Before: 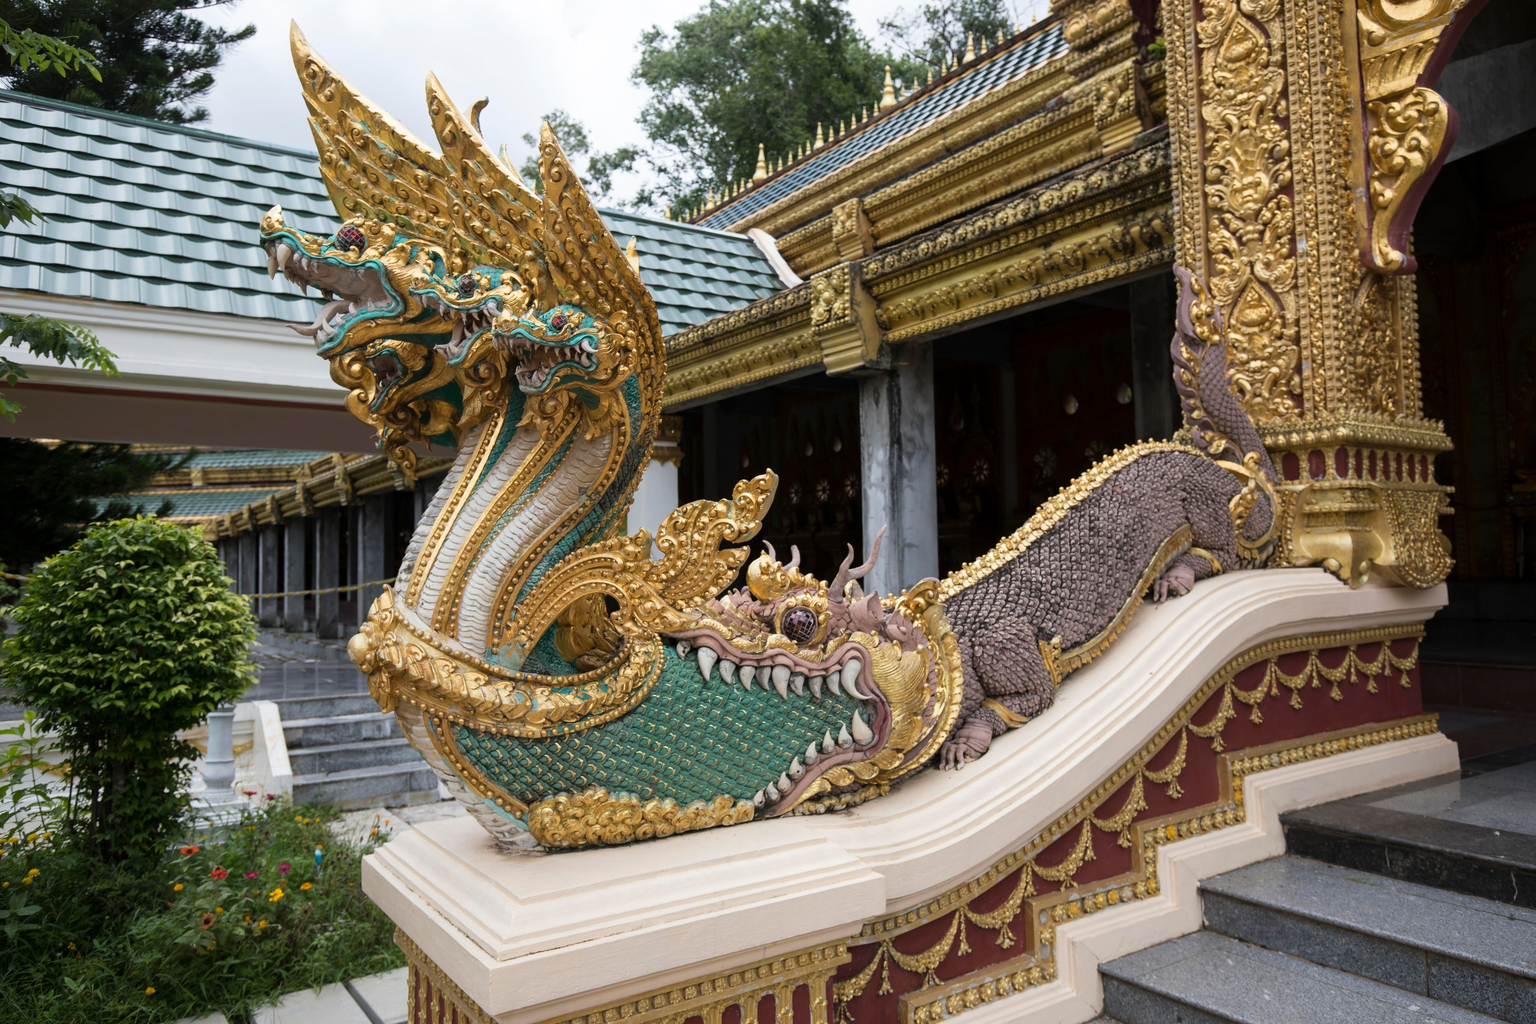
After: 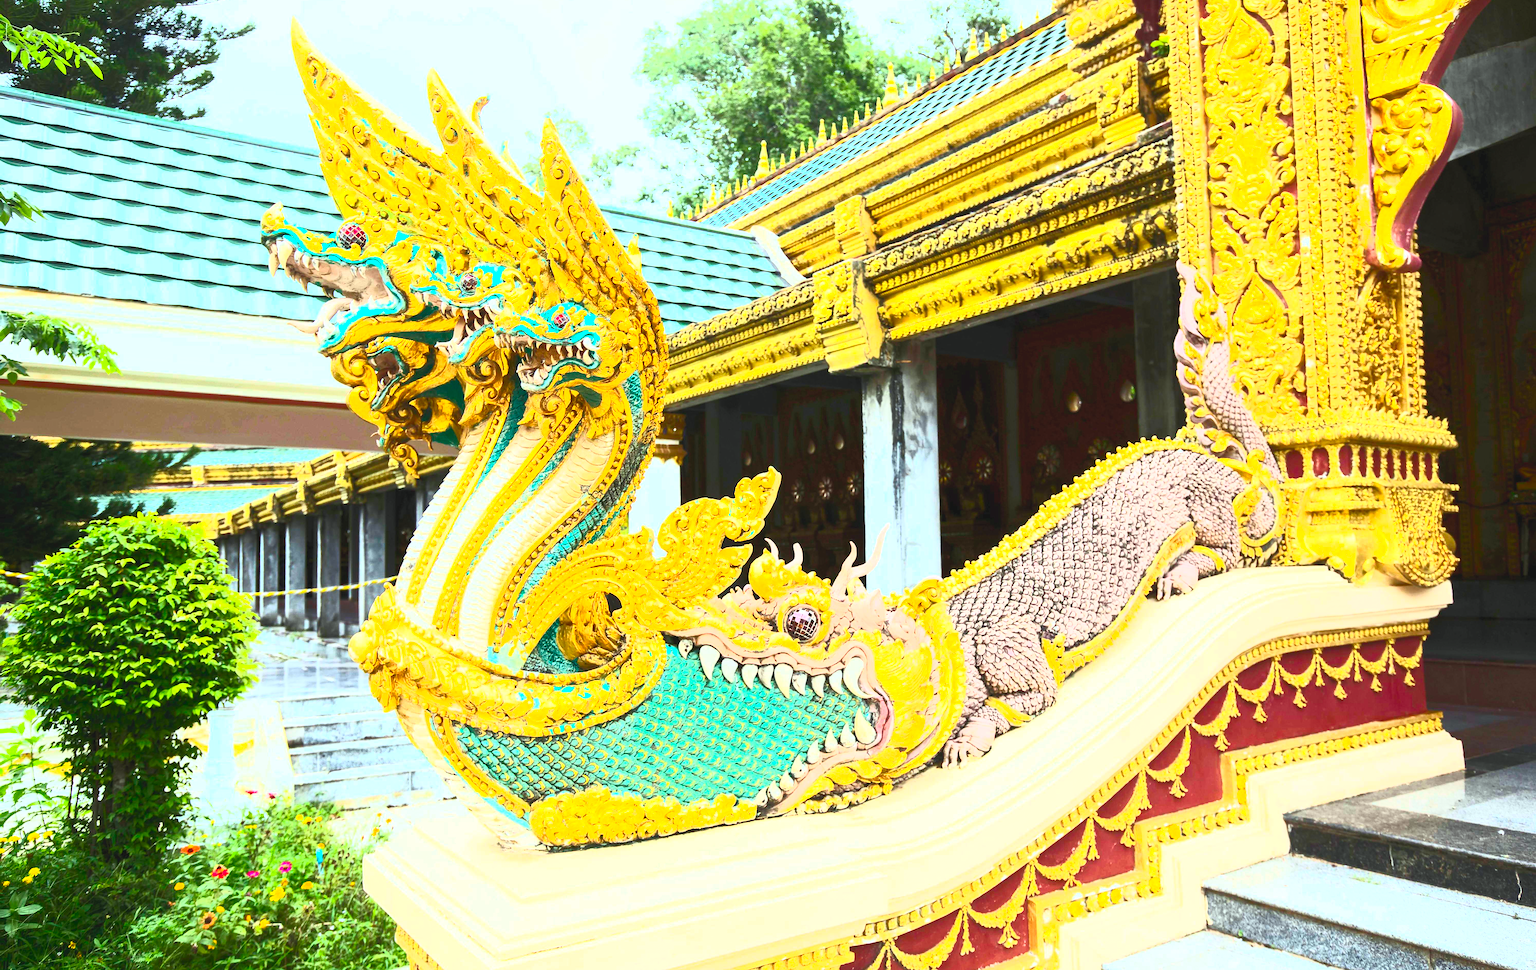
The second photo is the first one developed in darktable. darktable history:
color correction: highlights a* -8.55, highlights b* 3.58
sharpen: on, module defaults
contrast brightness saturation: contrast 0.981, brightness 0.992, saturation 0.98
exposure: black level correction 0, exposure 1.286 EV, compensate exposure bias true, compensate highlight preservation false
crop: top 0.367%, right 0.259%, bottom 5.092%
